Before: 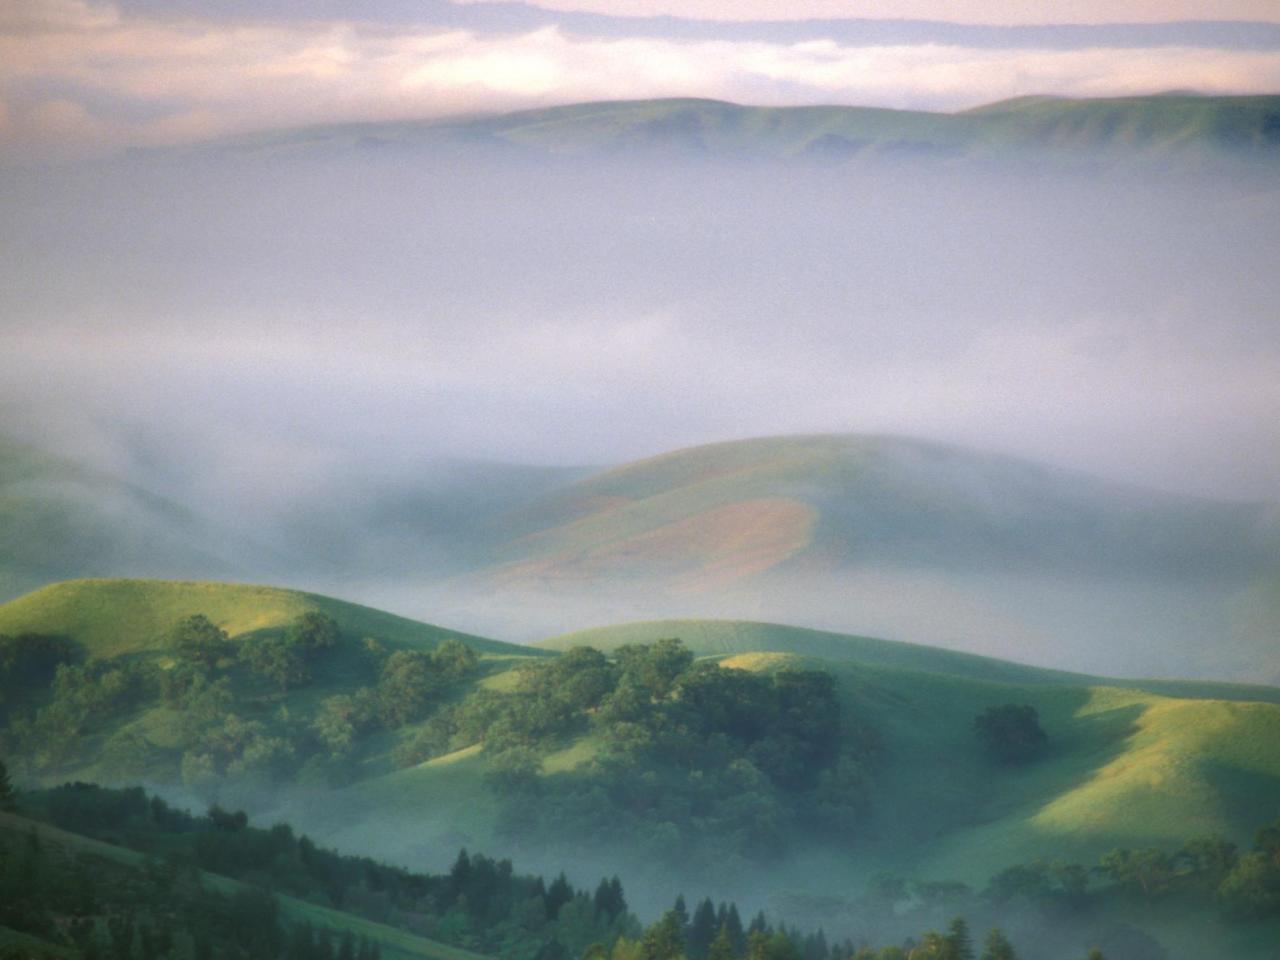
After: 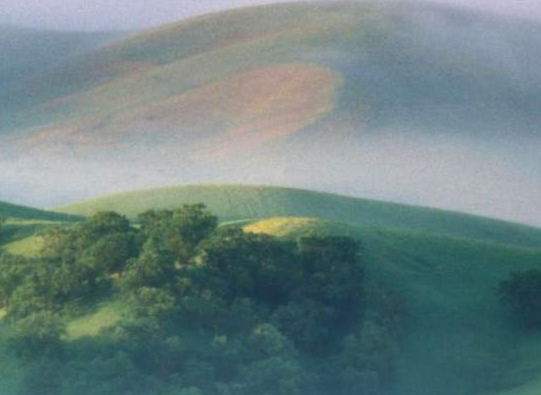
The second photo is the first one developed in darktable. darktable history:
local contrast: detail 130%
crop: left 37.213%, top 45.359%, right 20.509%, bottom 13.477%
shadows and highlights: shadows 48.65, highlights -42.68, soften with gaussian
contrast brightness saturation: contrast 0.081, saturation 0.204
